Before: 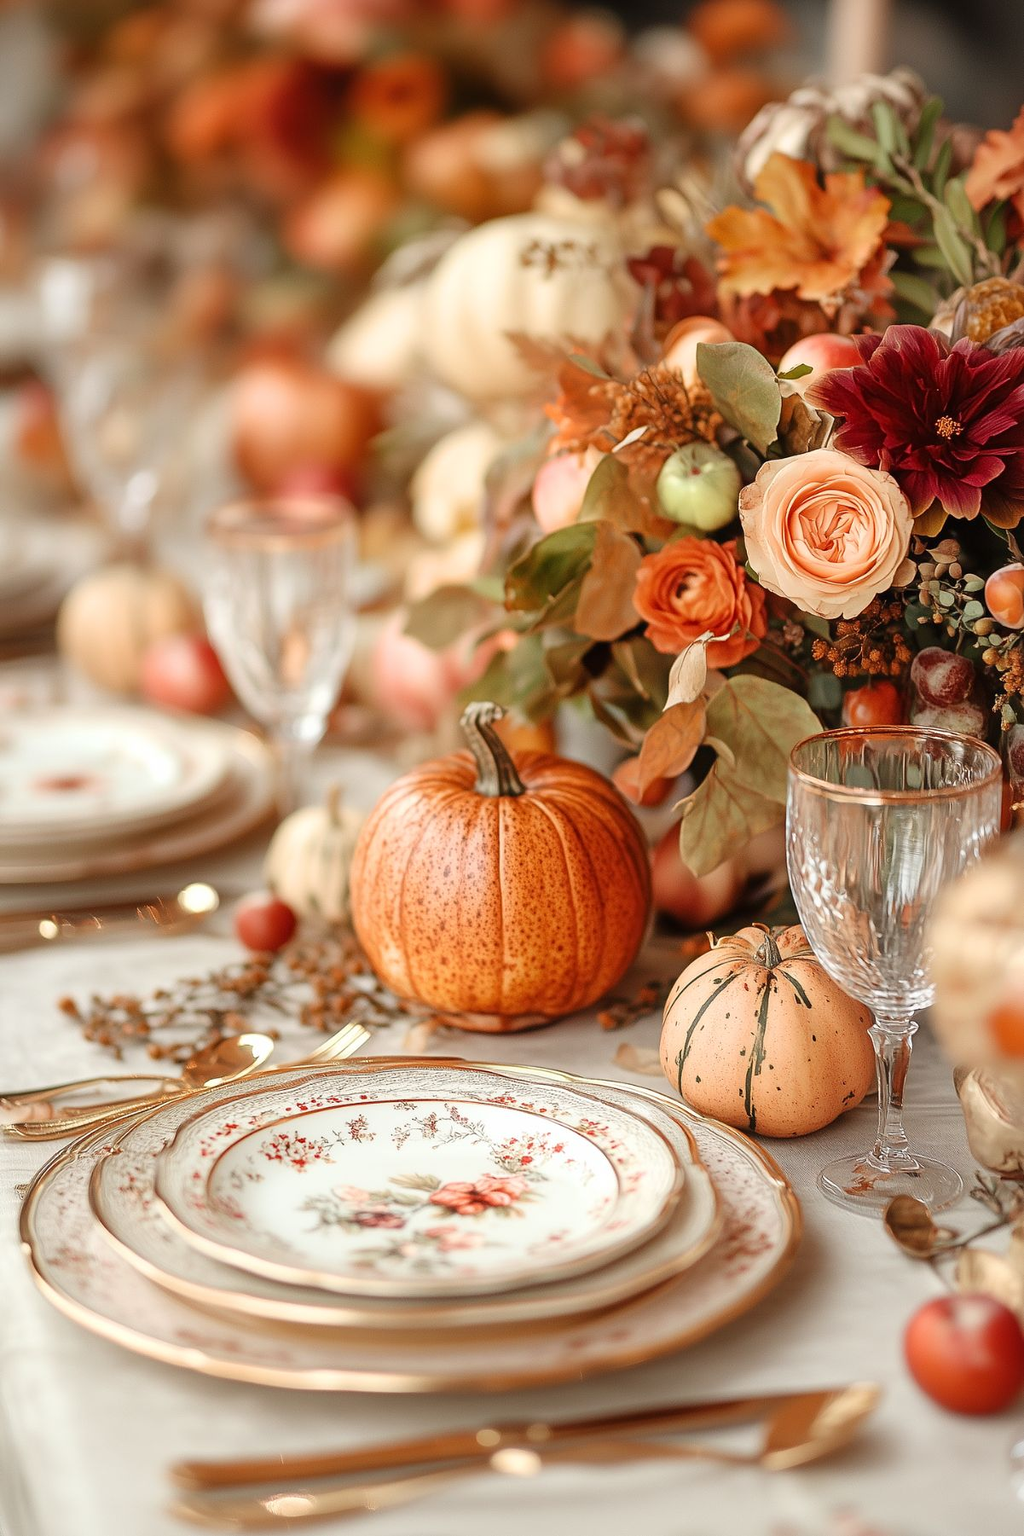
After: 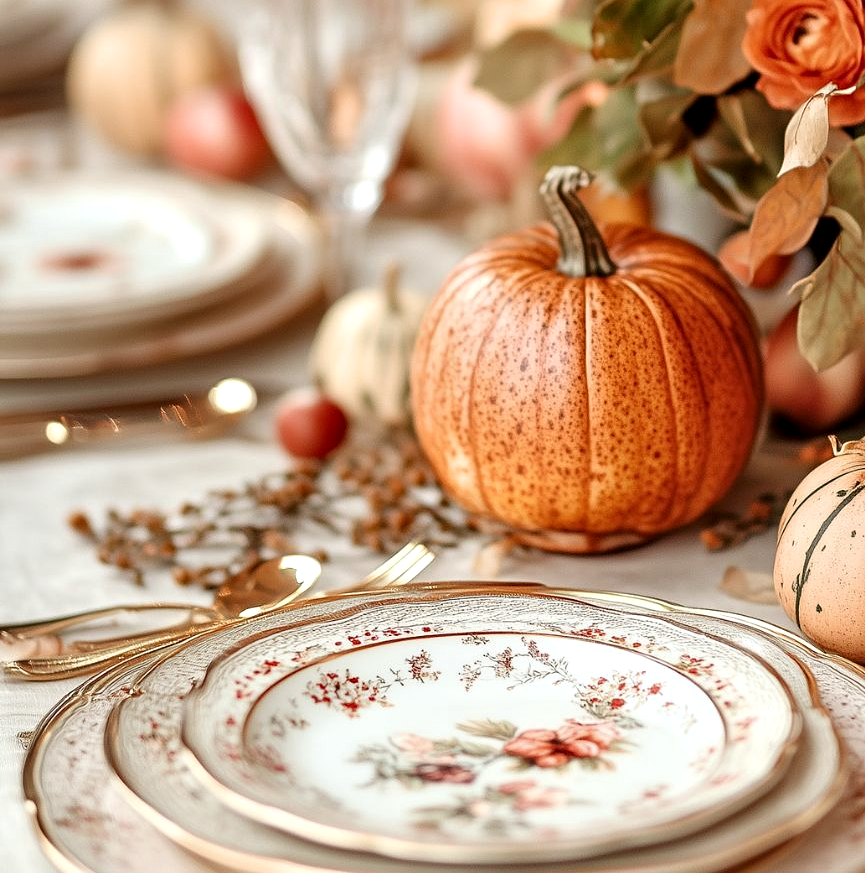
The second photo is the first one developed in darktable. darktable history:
crop: top 36.498%, right 27.964%, bottom 14.995%
white balance: red 0.988, blue 1.017
contrast equalizer: y [[0.546, 0.552, 0.554, 0.554, 0.552, 0.546], [0.5 ×6], [0.5 ×6], [0 ×6], [0 ×6]]
